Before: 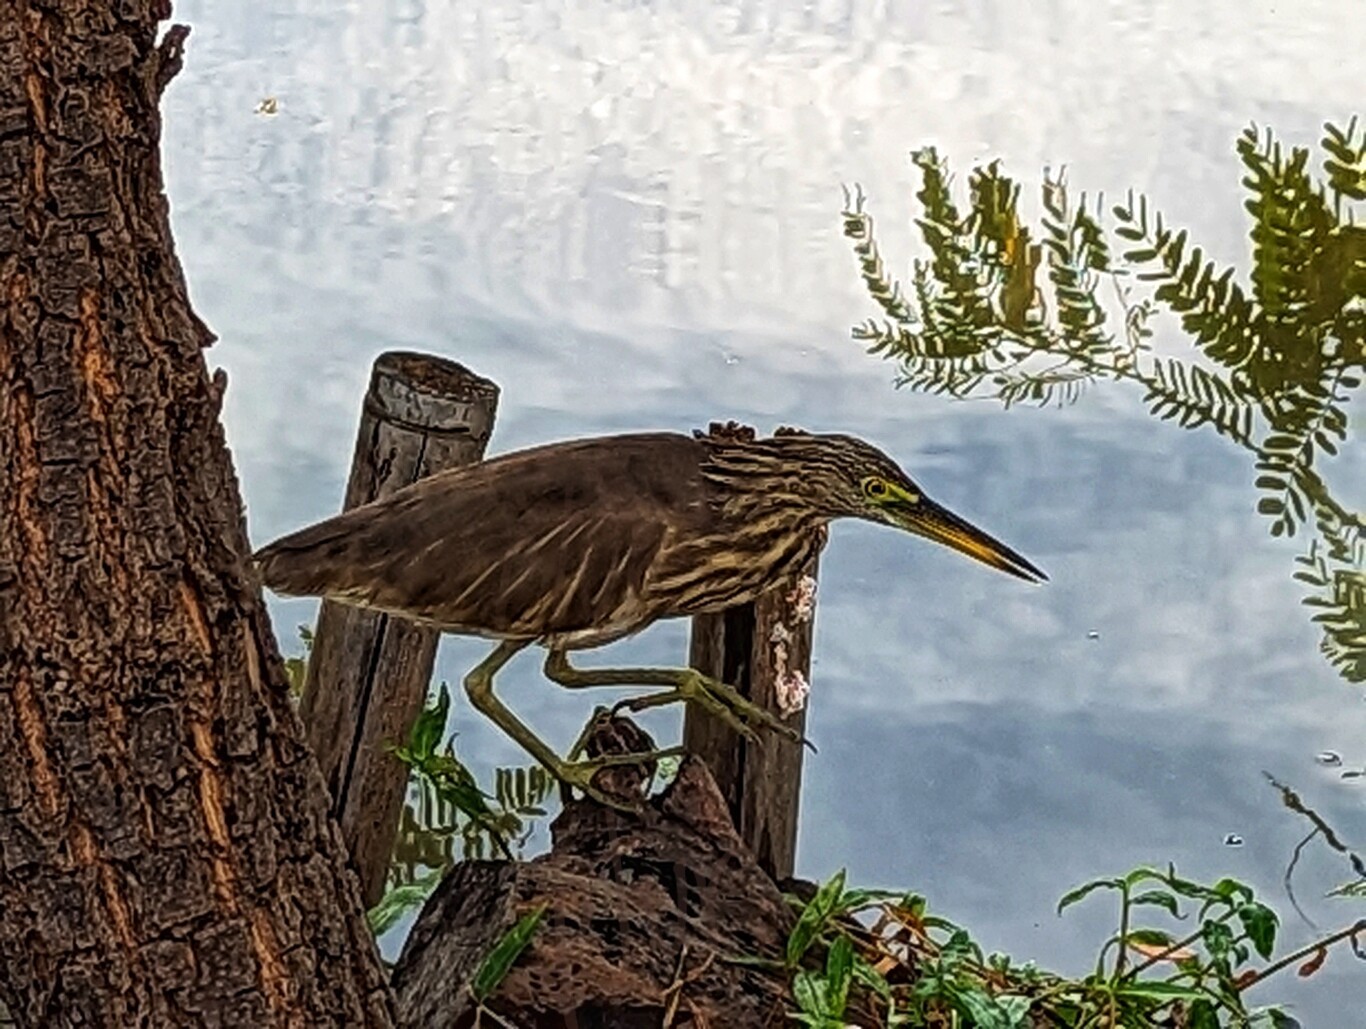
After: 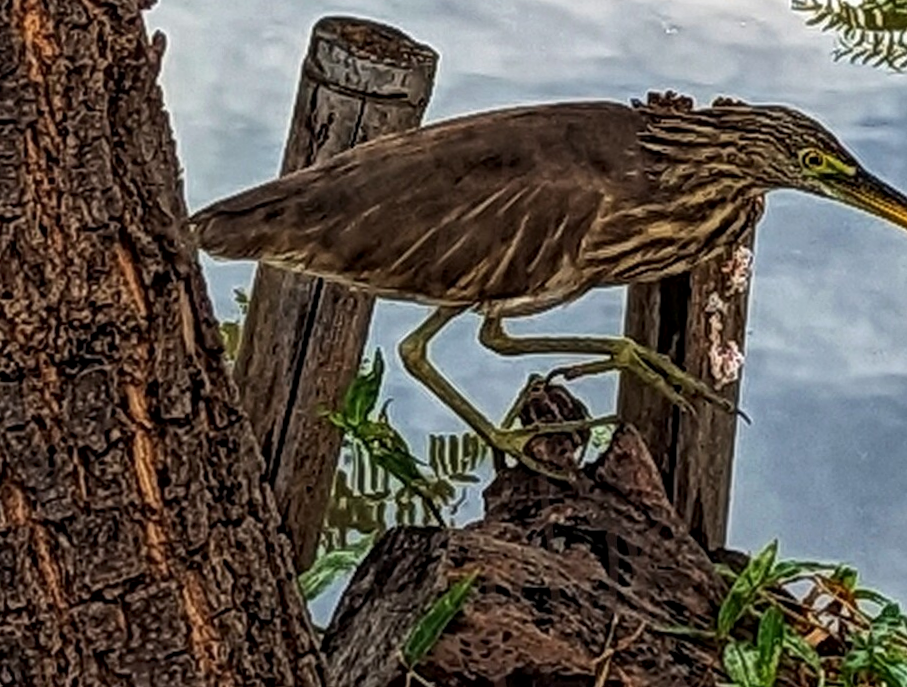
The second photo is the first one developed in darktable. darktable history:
crop and rotate: angle -0.809°, left 3.798%, top 31.896%, right 28.52%
local contrast: on, module defaults
